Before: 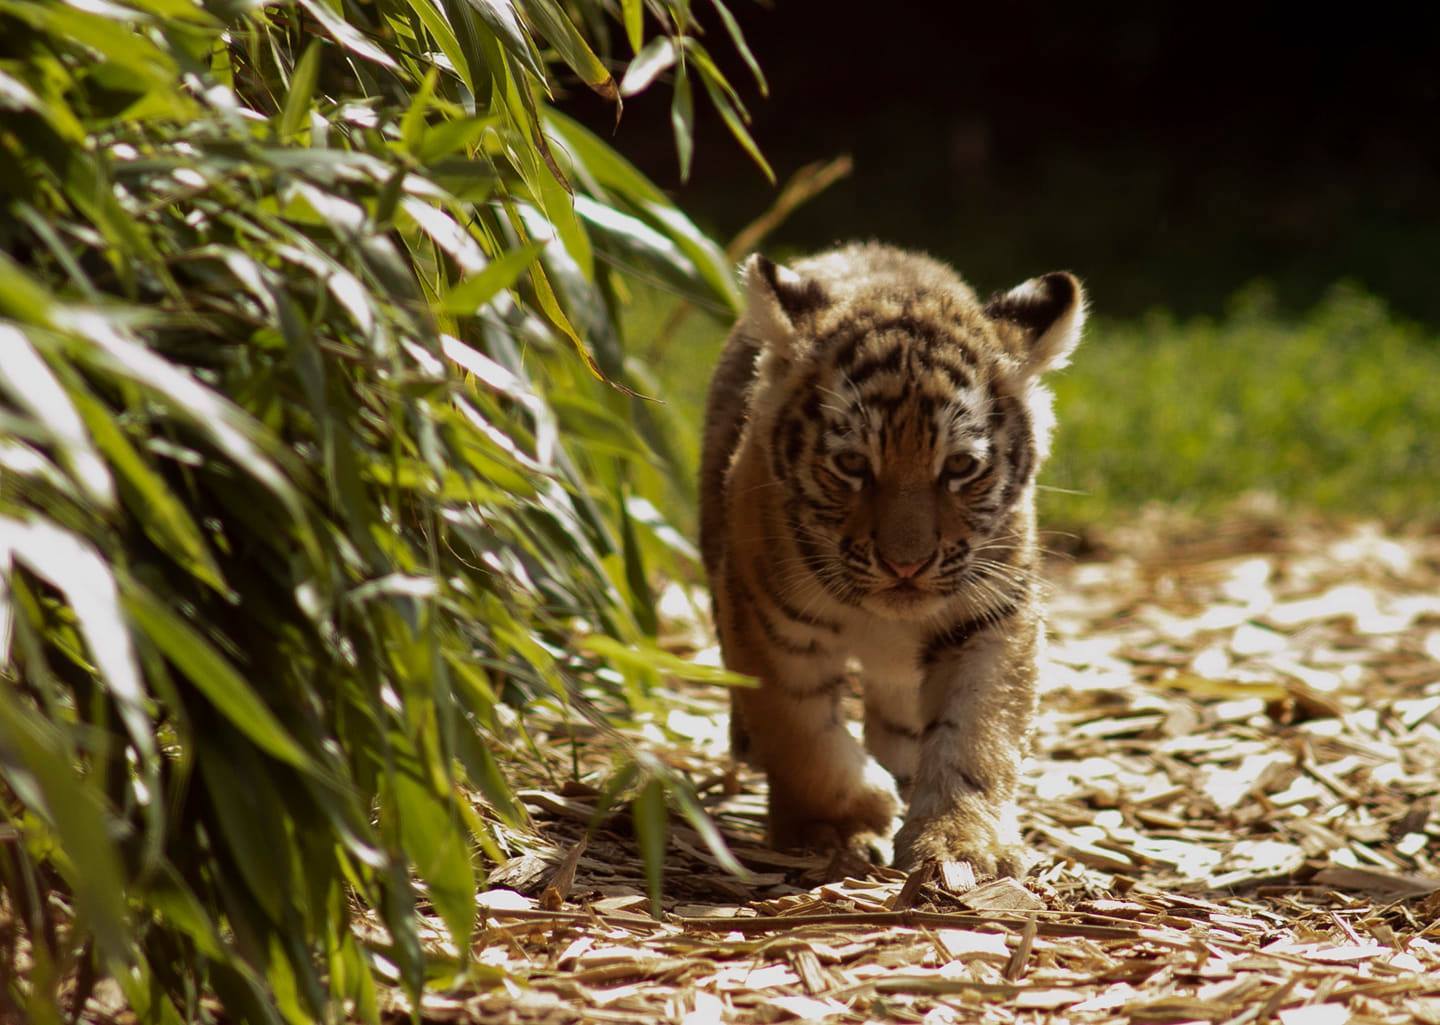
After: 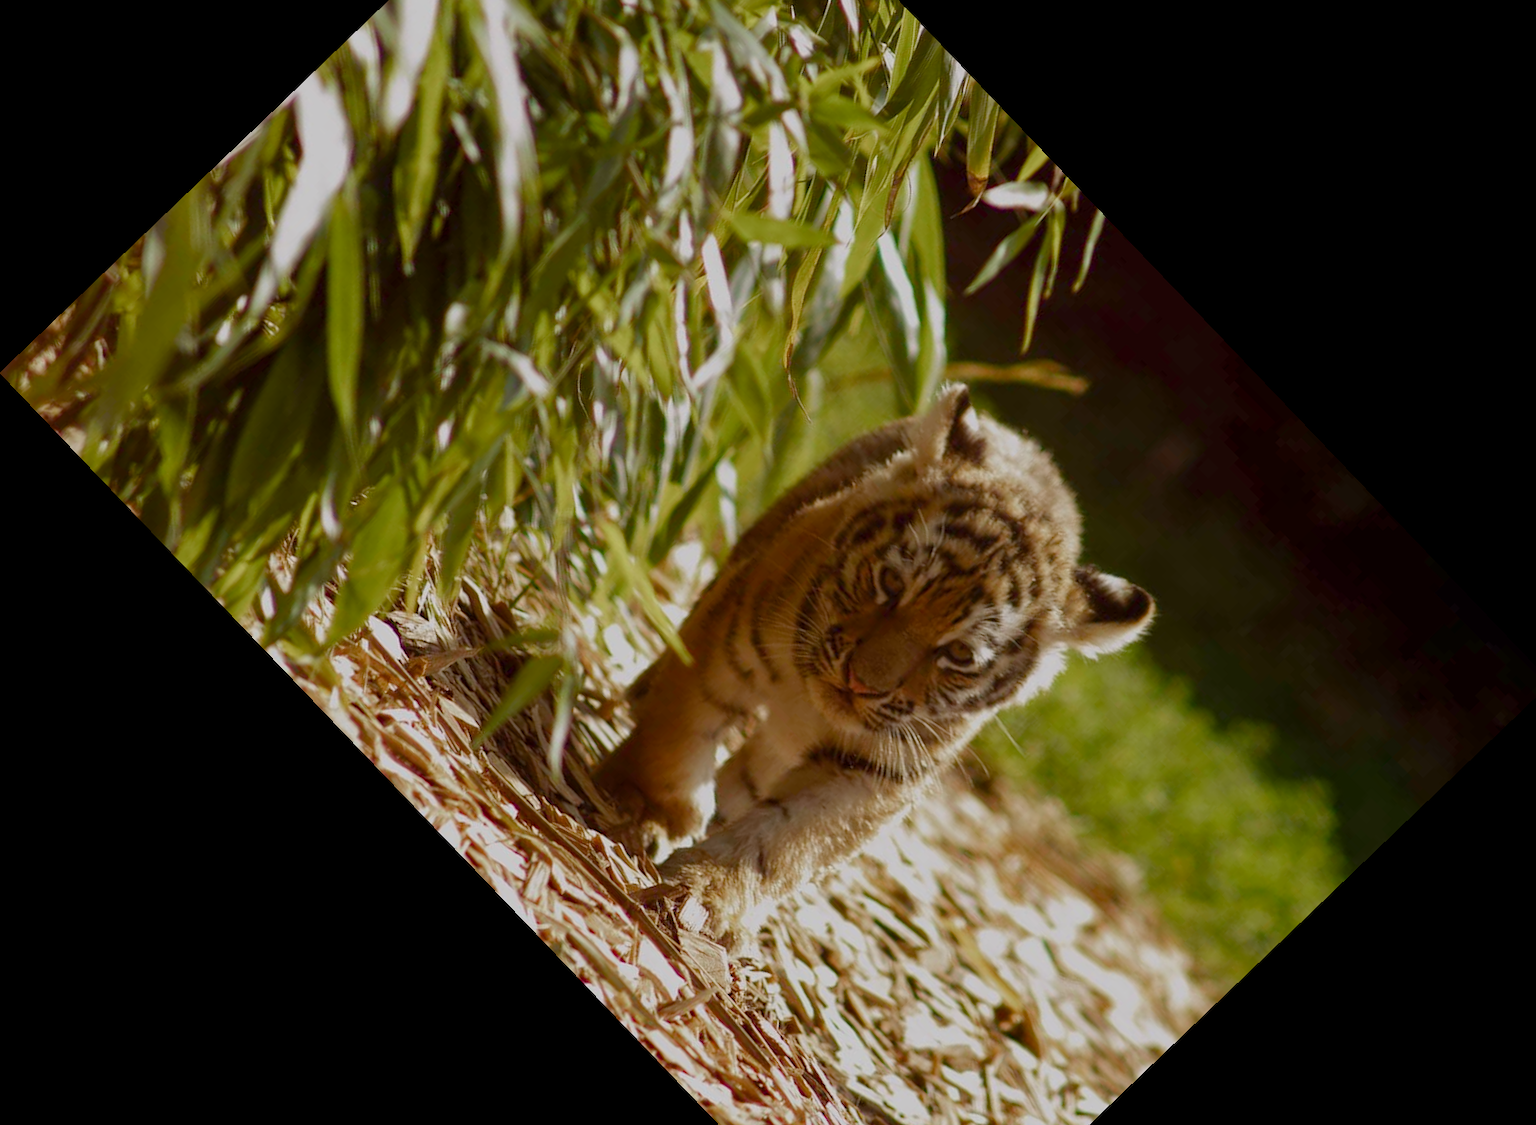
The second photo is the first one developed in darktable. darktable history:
color balance rgb: shadows lift › chroma 1%, shadows lift › hue 113°, highlights gain › chroma 0.2%, highlights gain › hue 333°, perceptual saturation grading › global saturation 20%, perceptual saturation grading › highlights -50%, perceptual saturation grading › shadows 25%, contrast -20%
rotate and perspective: rotation -1°, crop left 0.011, crop right 0.989, crop top 0.025, crop bottom 0.975
contrast brightness saturation: saturation -0.04
crop and rotate: angle -46.26°, top 16.234%, right 0.912%, bottom 11.704%
